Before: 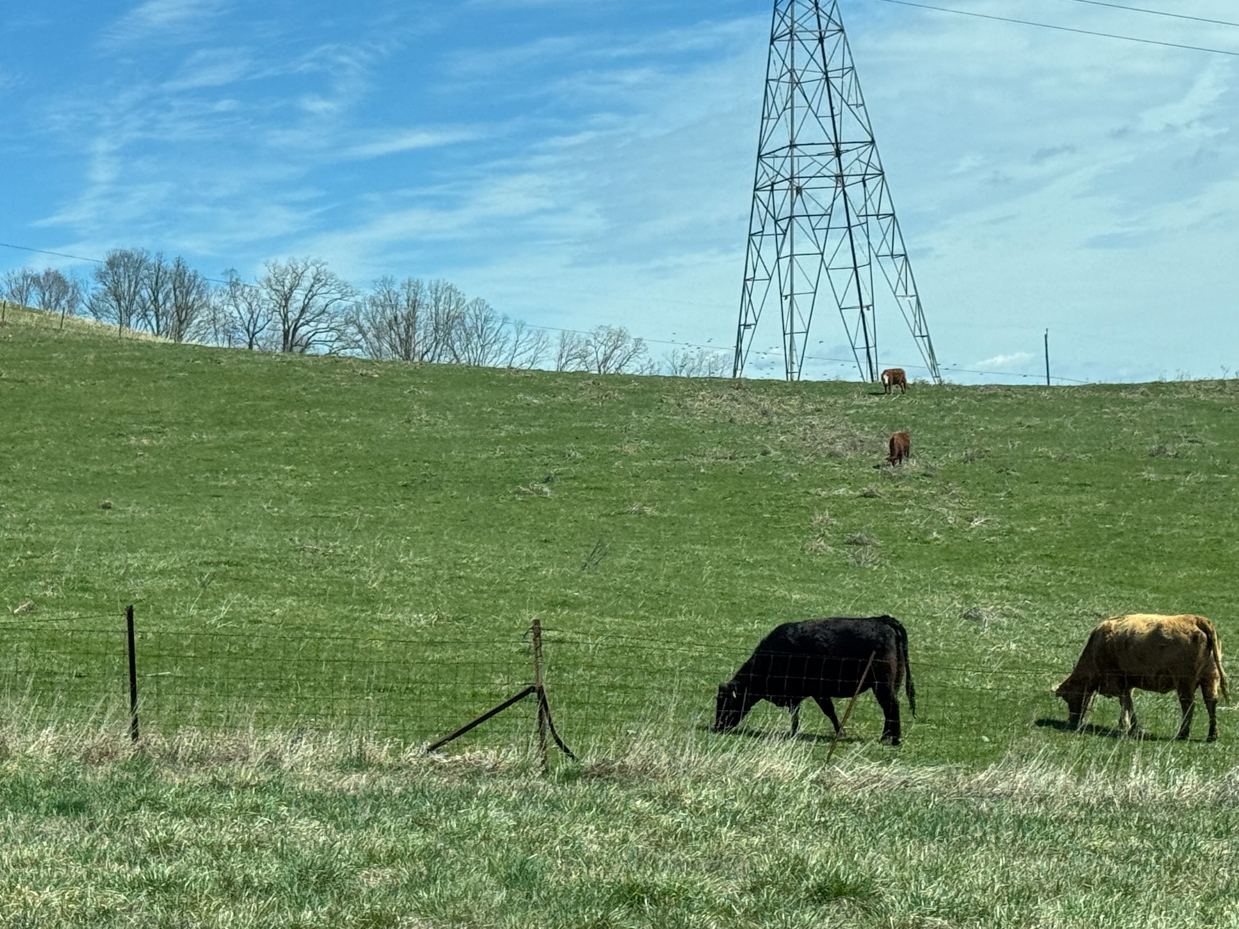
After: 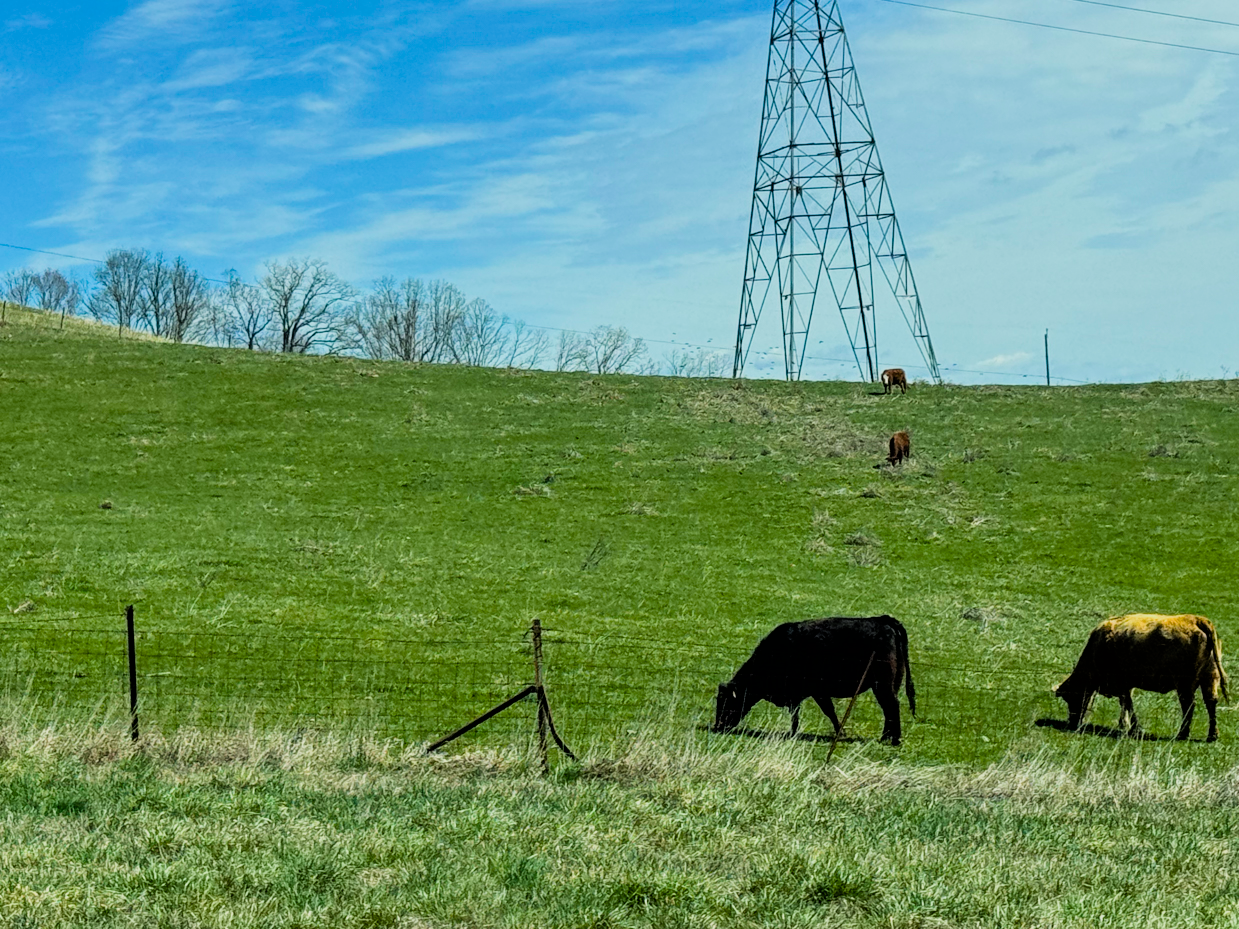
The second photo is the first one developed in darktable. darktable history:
filmic rgb: black relative exposure -5 EV, hardness 2.88, contrast 1.2, highlights saturation mix -30%
color balance rgb: linear chroma grading › global chroma 15%, perceptual saturation grading › global saturation 30%
